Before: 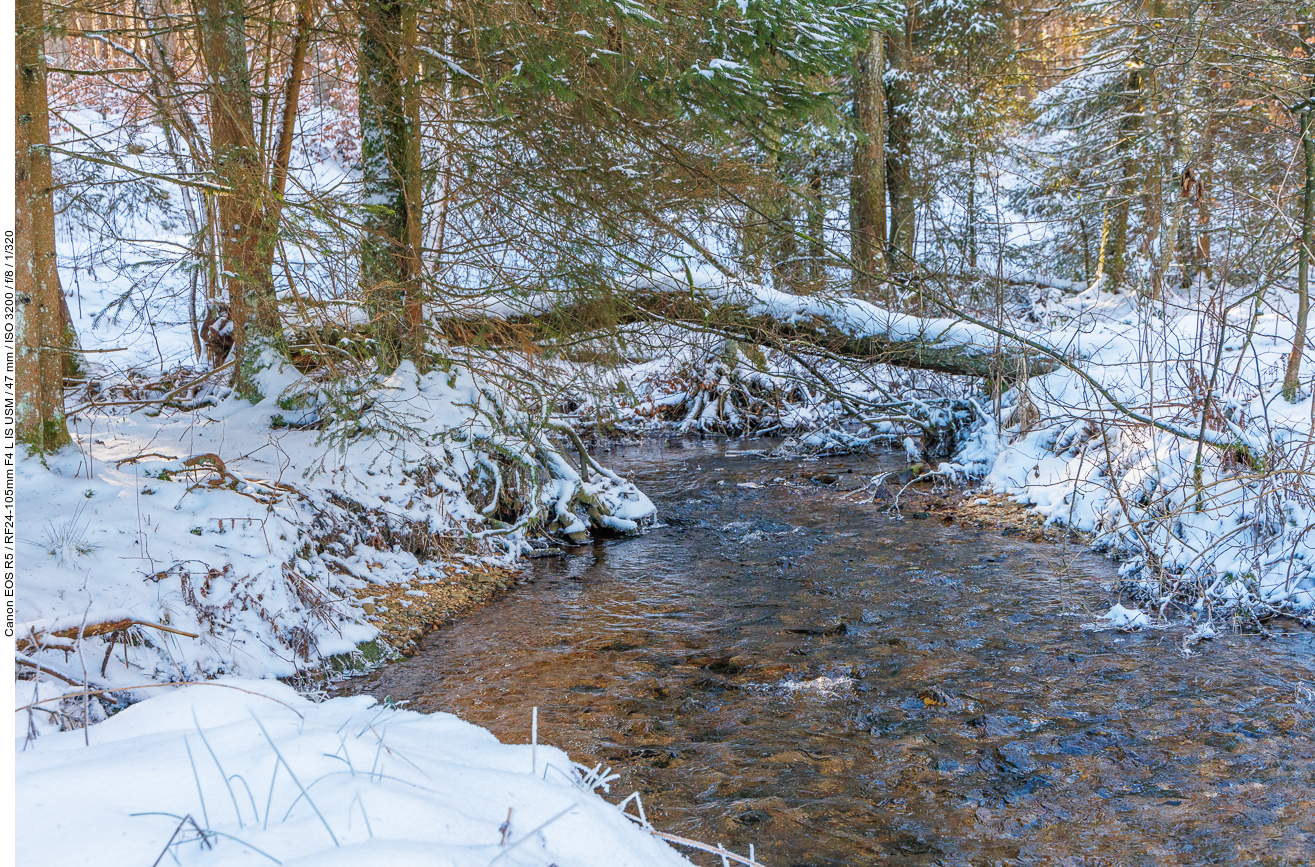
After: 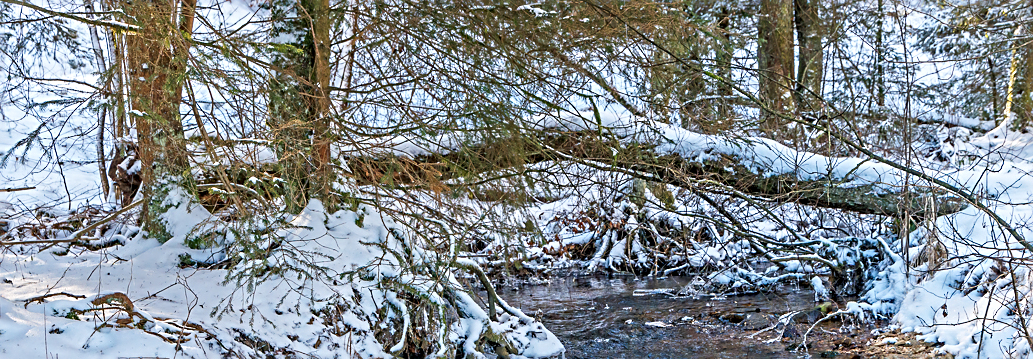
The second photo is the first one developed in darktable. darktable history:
contrast equalizer: y [[0.5, 0.5, 0.501, 0.63, 0.504, 0.5], [0.5 ×6], [0.5 ×6], [0 ×6], [0 ×6]]
sharpen: on, module defaults
crop: left 7.045%, top 18.579%, right 14.365%, bottom 39.966%
